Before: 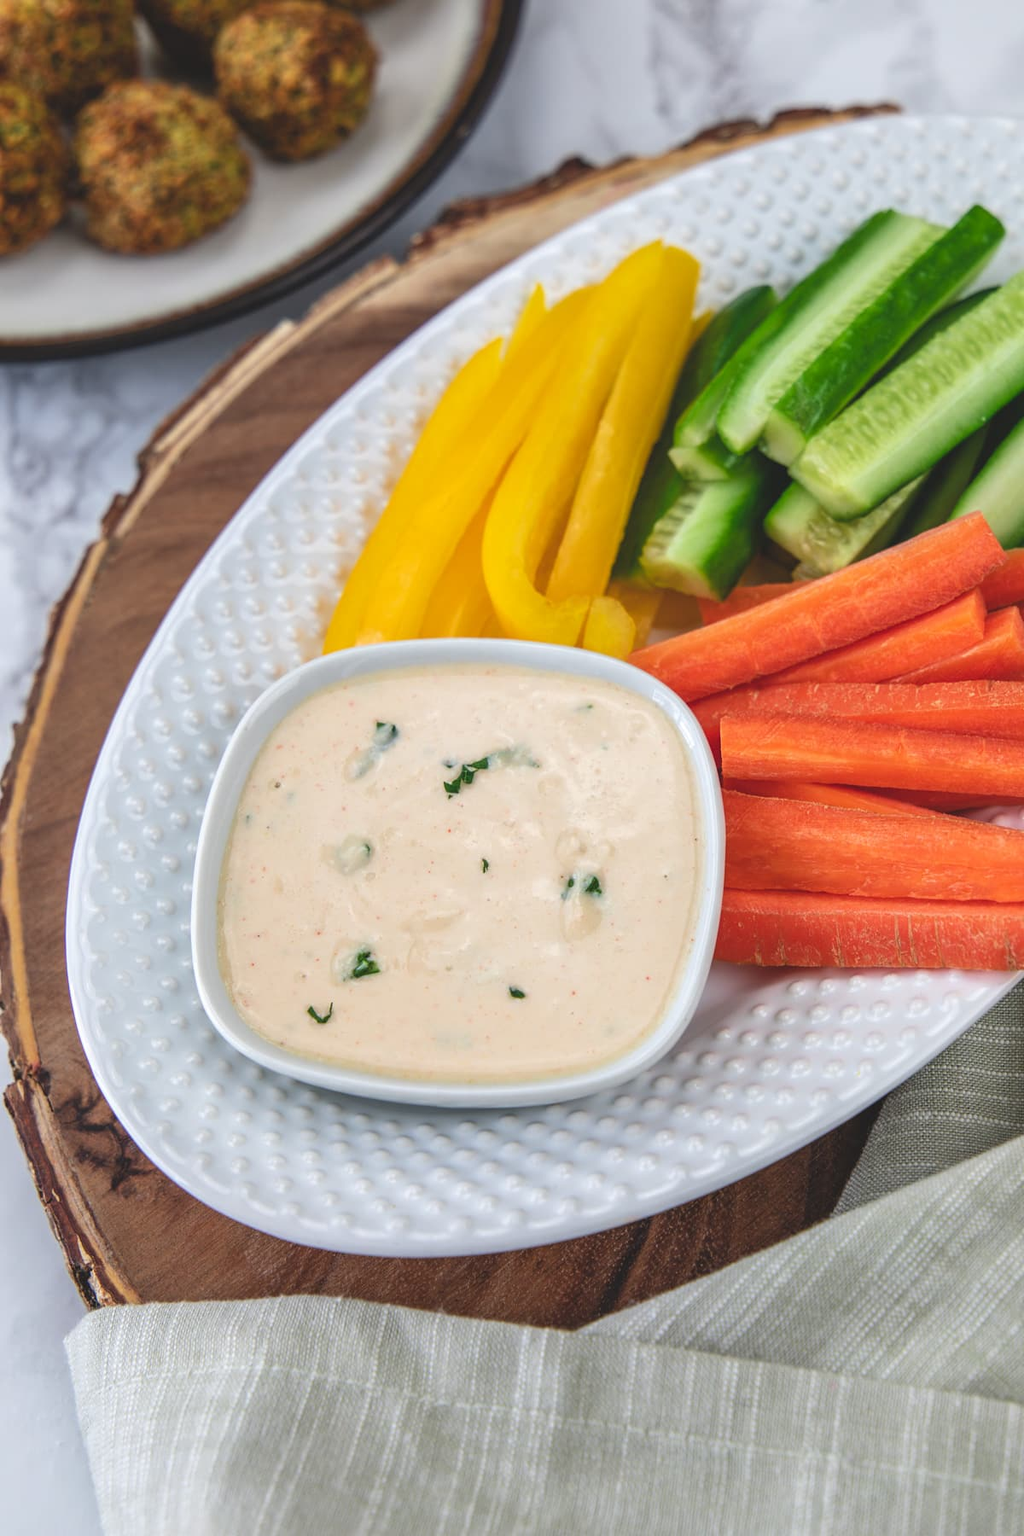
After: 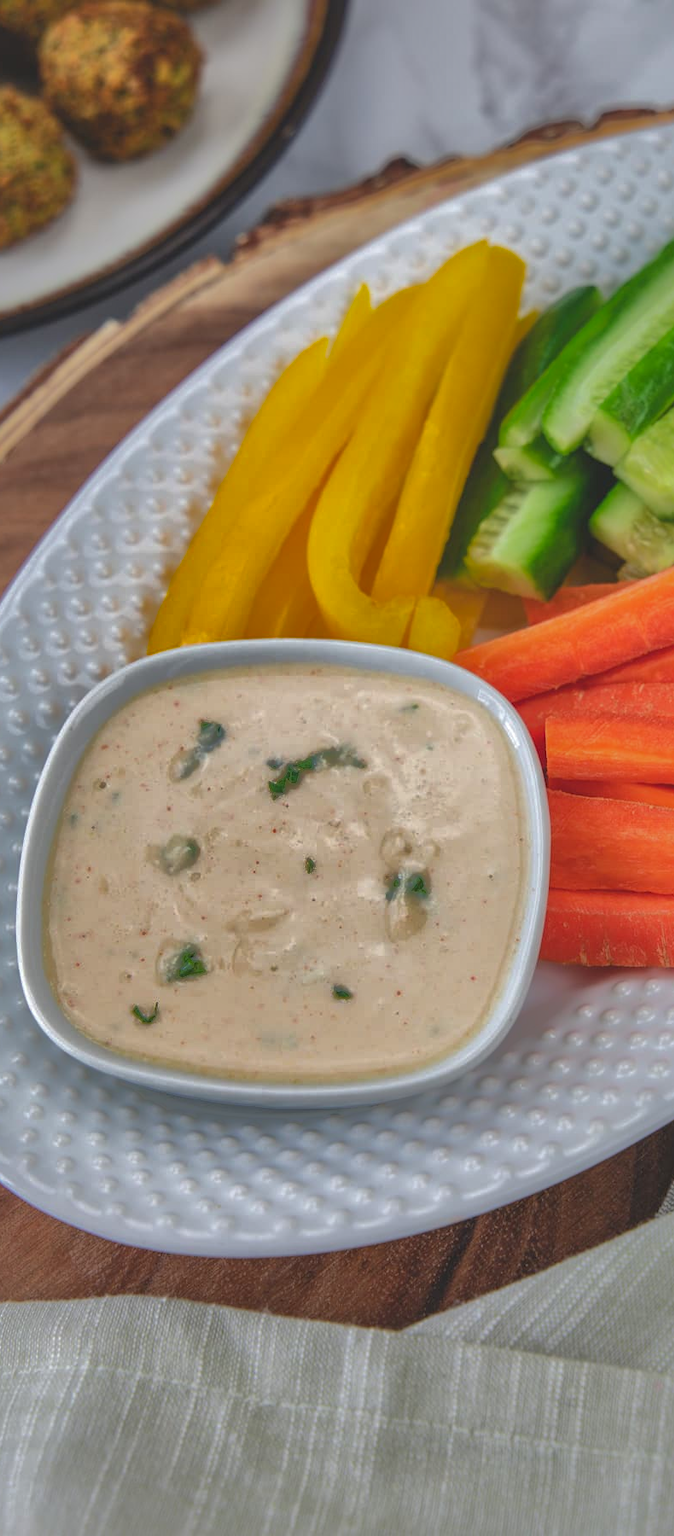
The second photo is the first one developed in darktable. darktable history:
shadows and highlights: shadows 39.08, highlights -74.62
crop: left 17.161%, right 16.965%
